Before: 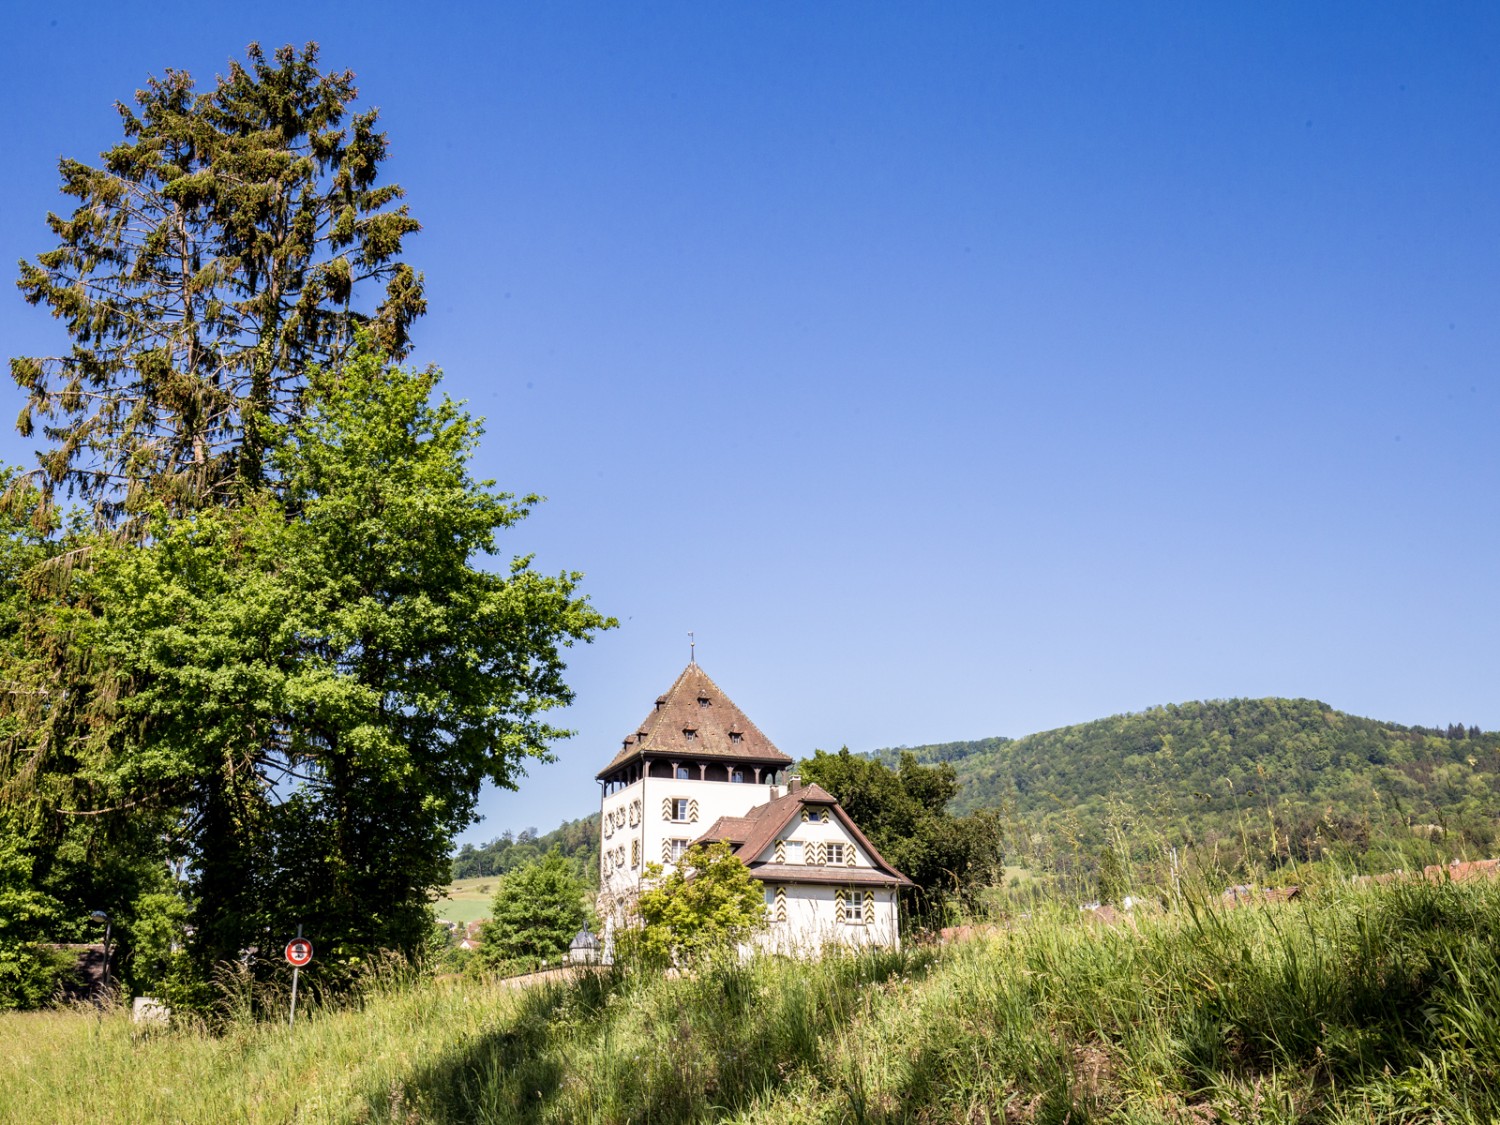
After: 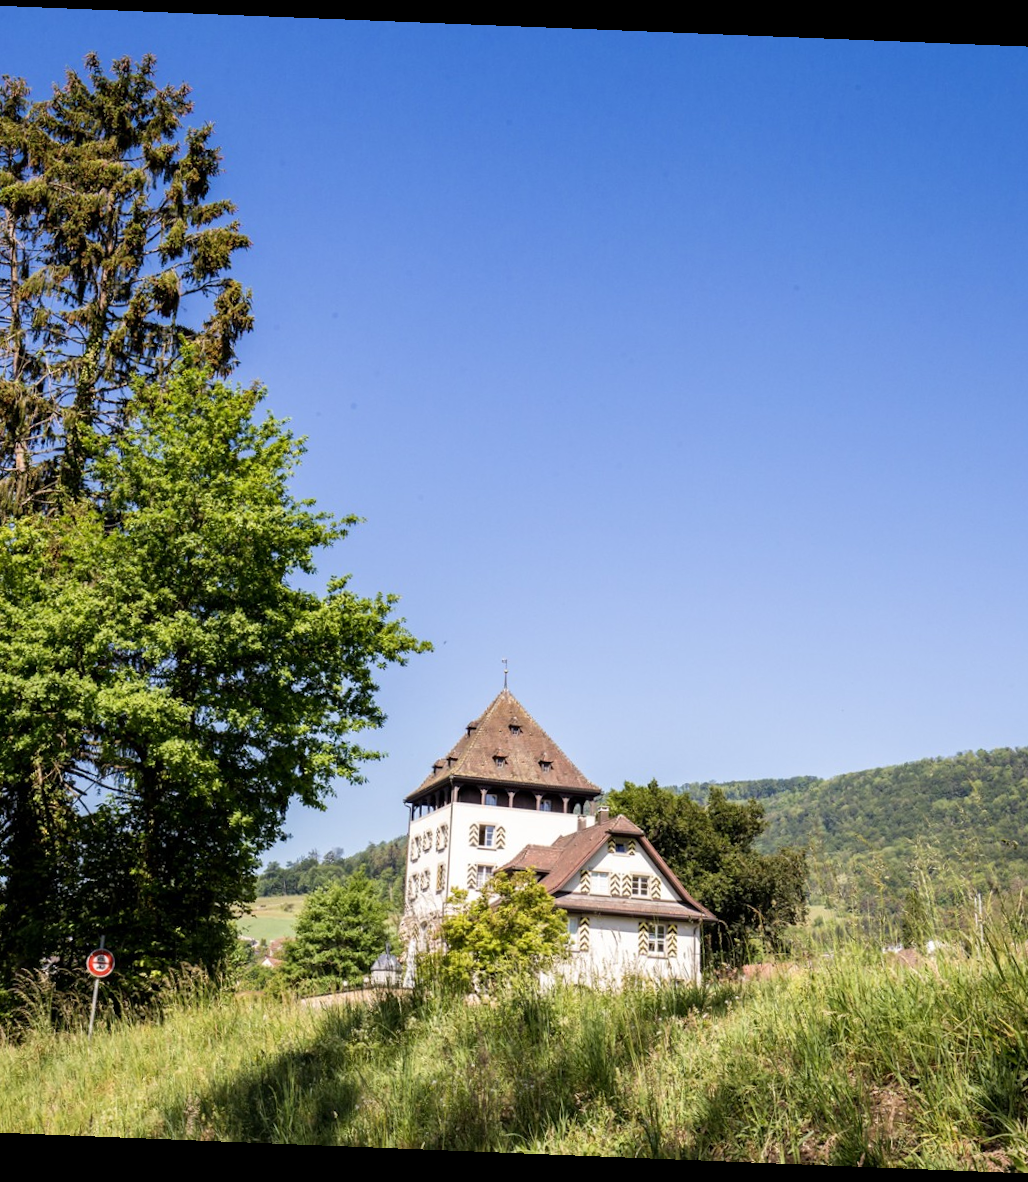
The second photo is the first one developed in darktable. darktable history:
rotate and perspective: rotation 2.27°, automatic cropping off
crop and rotate: left 13.409%, right 19.924%
